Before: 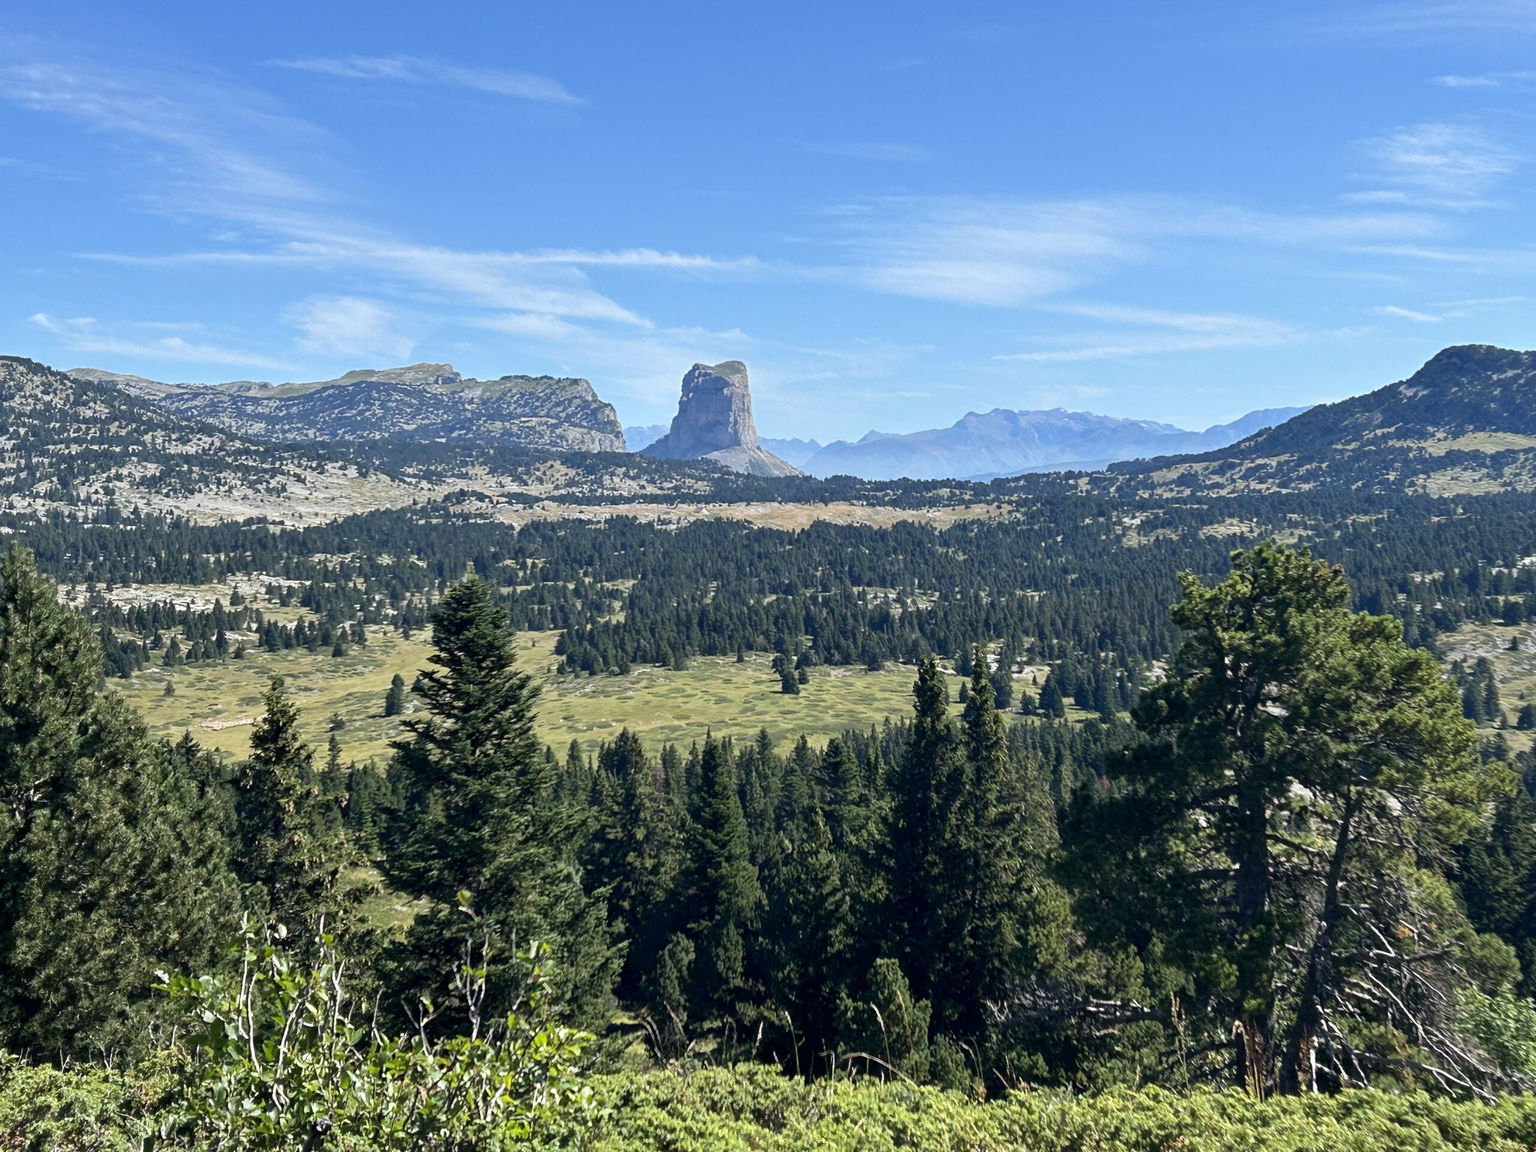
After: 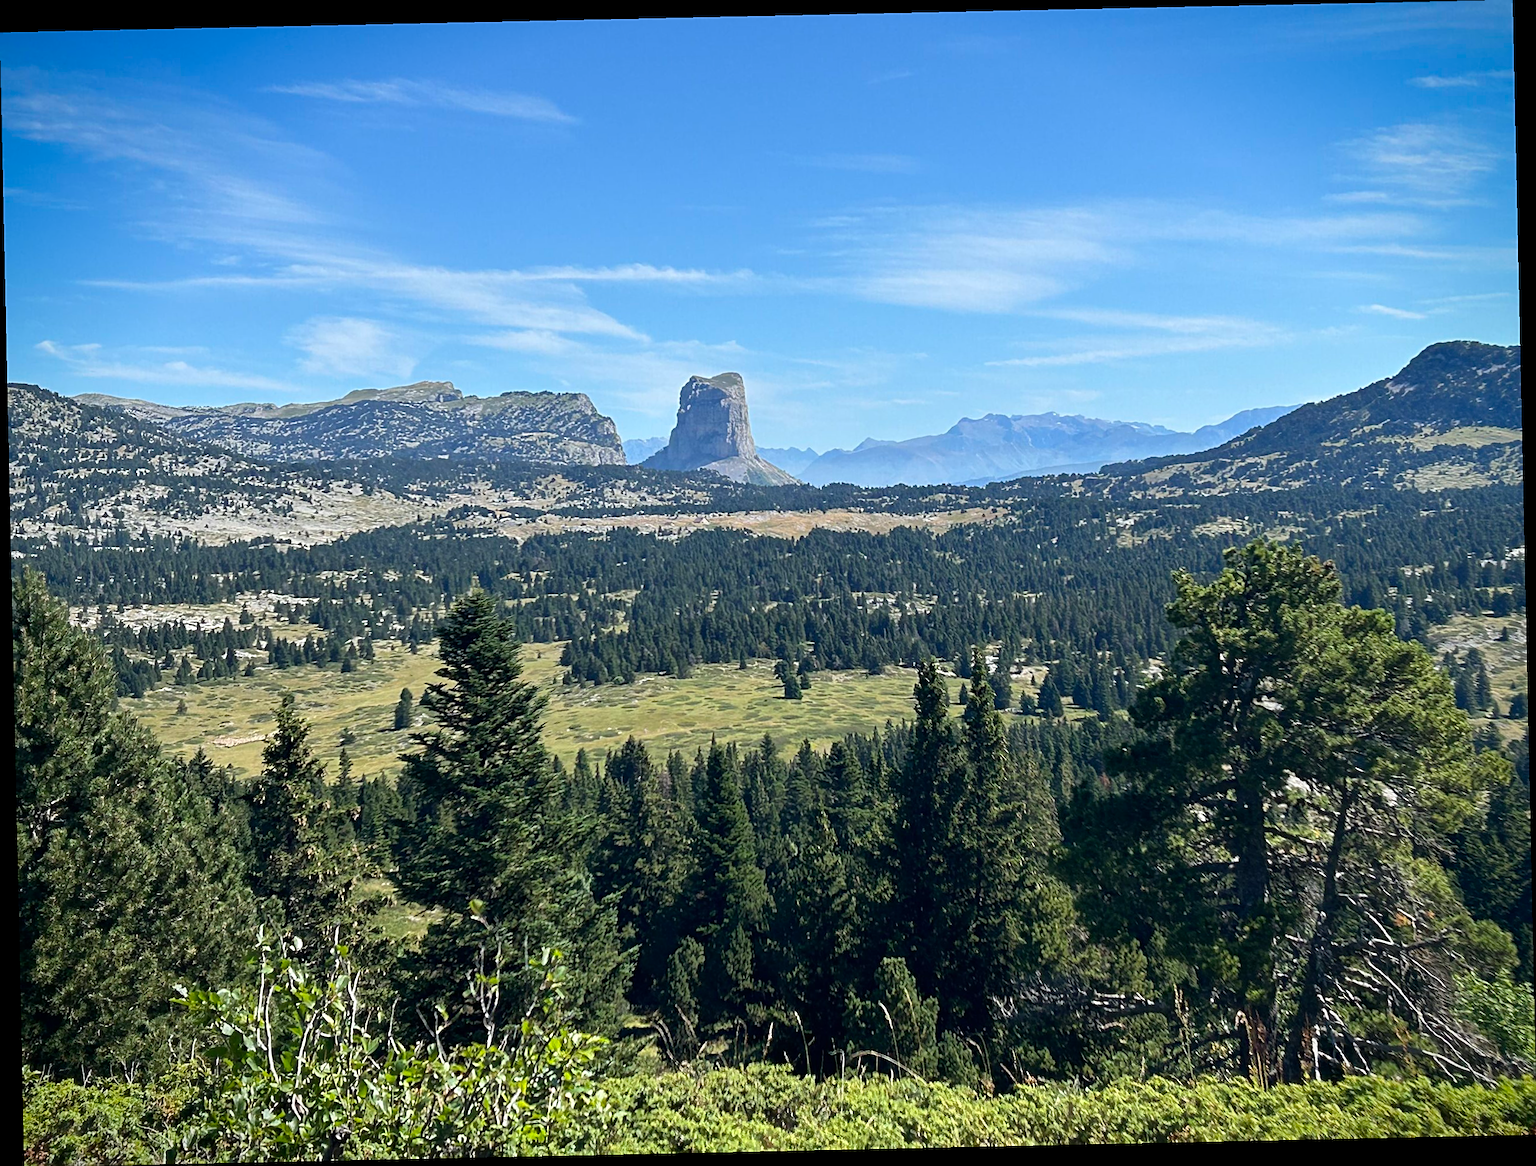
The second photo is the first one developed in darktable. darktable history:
vignetting: fall-off start 88.53%, fall-off radius 44.2%, saturation 0.376, width/height ratio 1.161
rotate and perspective: rotation -1.24°, automatic cropping off
sharpen: on, module defaults
